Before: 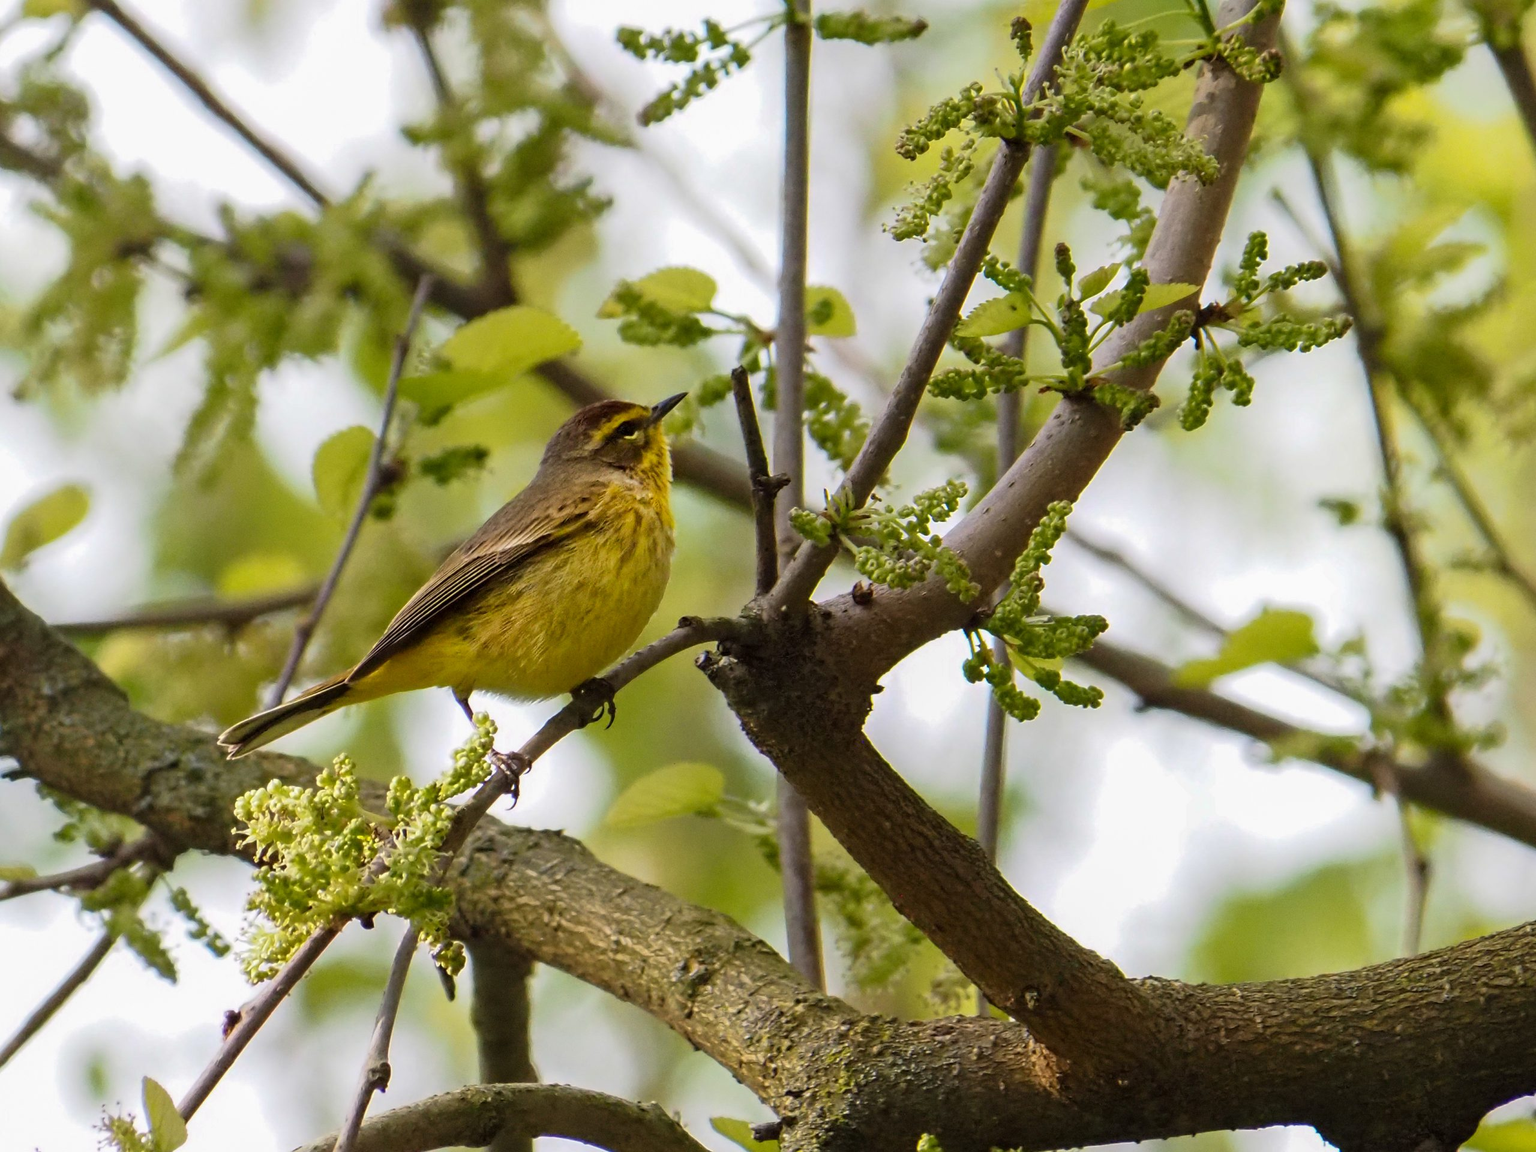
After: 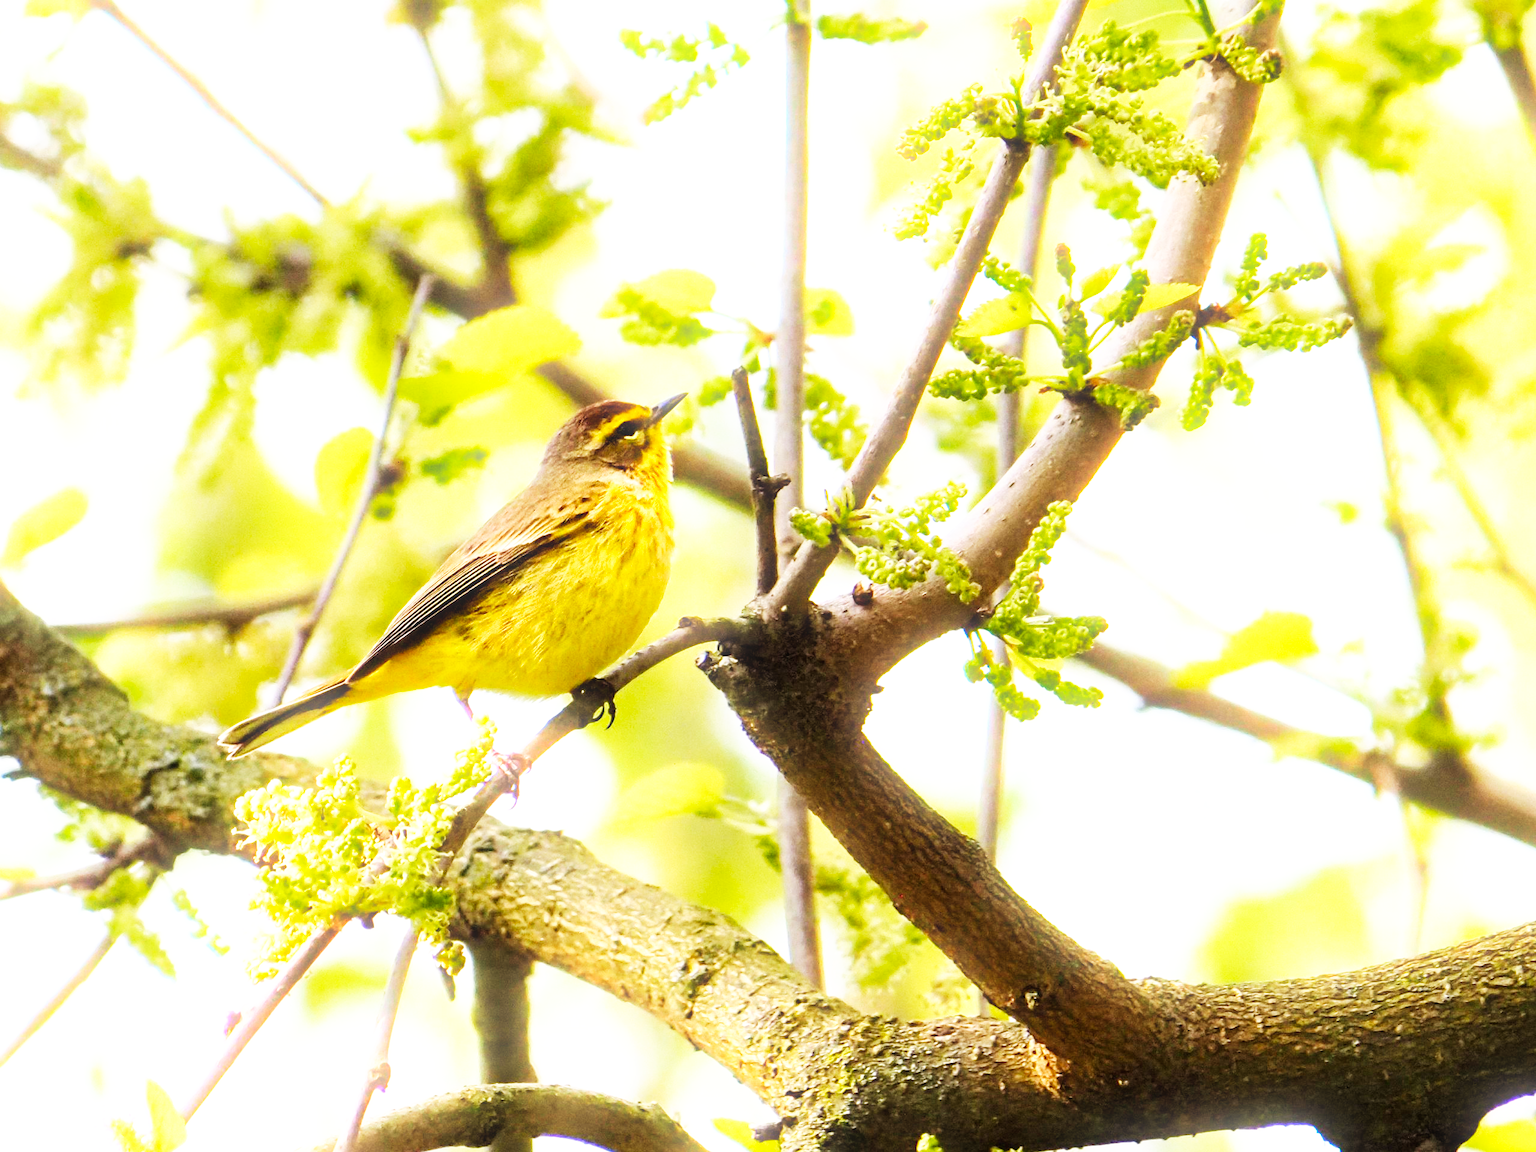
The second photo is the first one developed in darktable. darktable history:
bloom: size 9%, threshold 100%, strength 7%
base curve: curves: ch0 [(0, 0) (0.007, 0.004) (0.027, 0.03) (0.046, 0.07) (0.207, 0.54) (0.442, 0.872) (0.673, 0.972) (1, 1)], preserve colors none
exposure: black level correction 0, exposure 0.7 EV, compensate highlight preservation false
